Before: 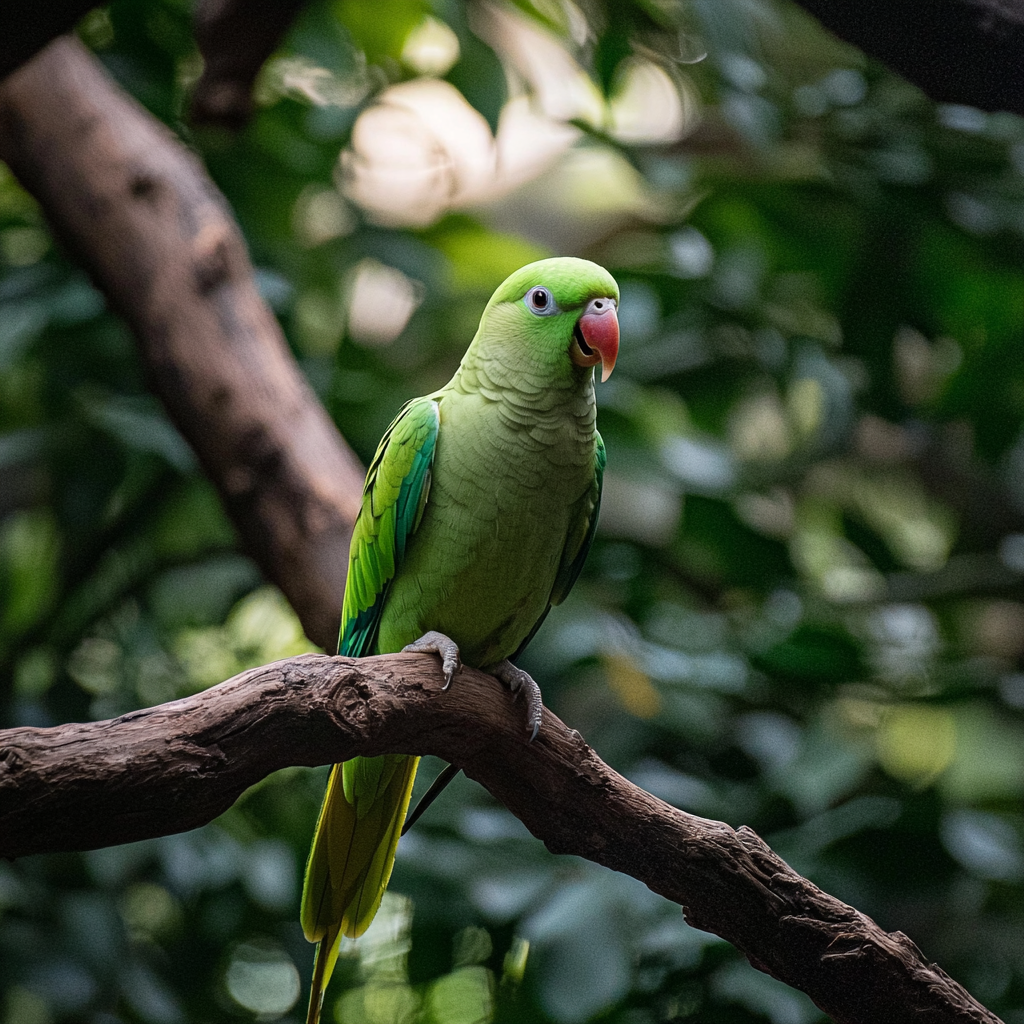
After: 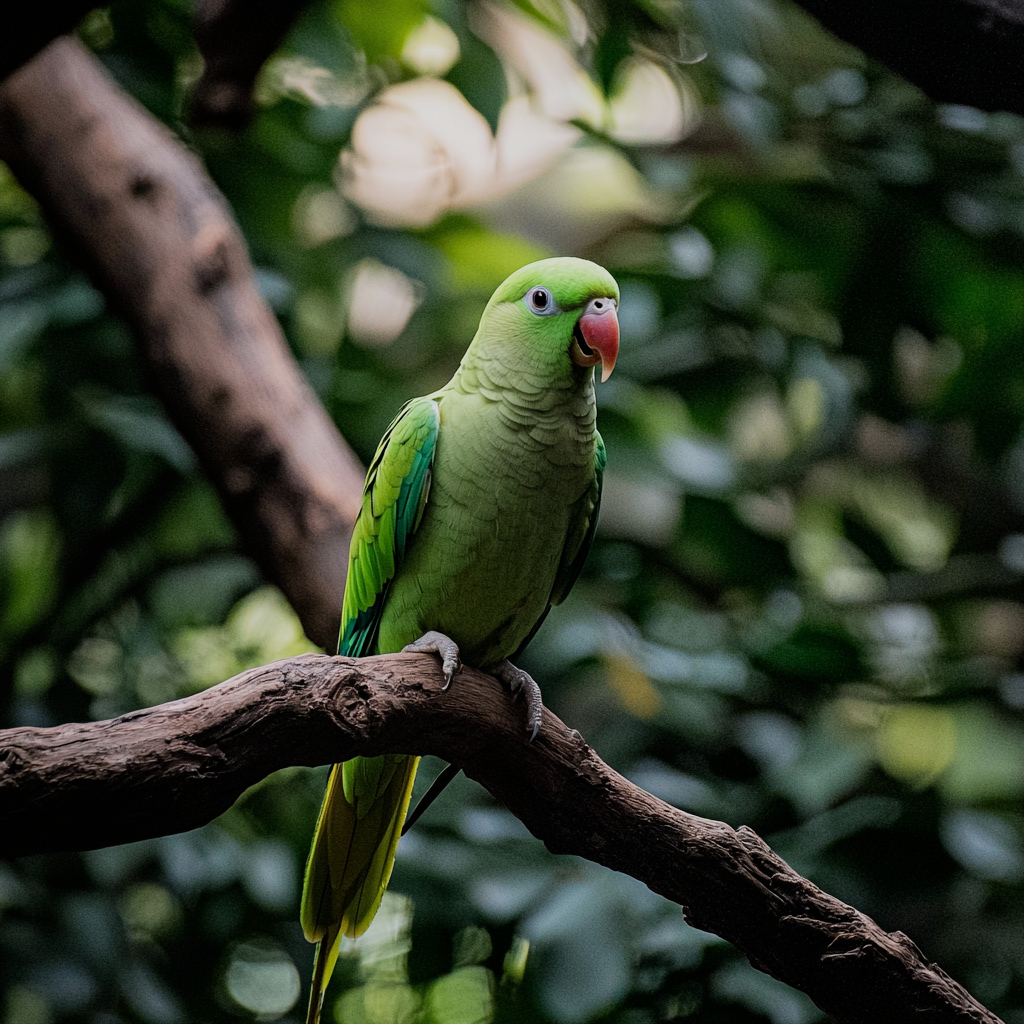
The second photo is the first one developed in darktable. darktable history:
tone equalizer: on, module defaults
filmic rgb: hardness 4.17
